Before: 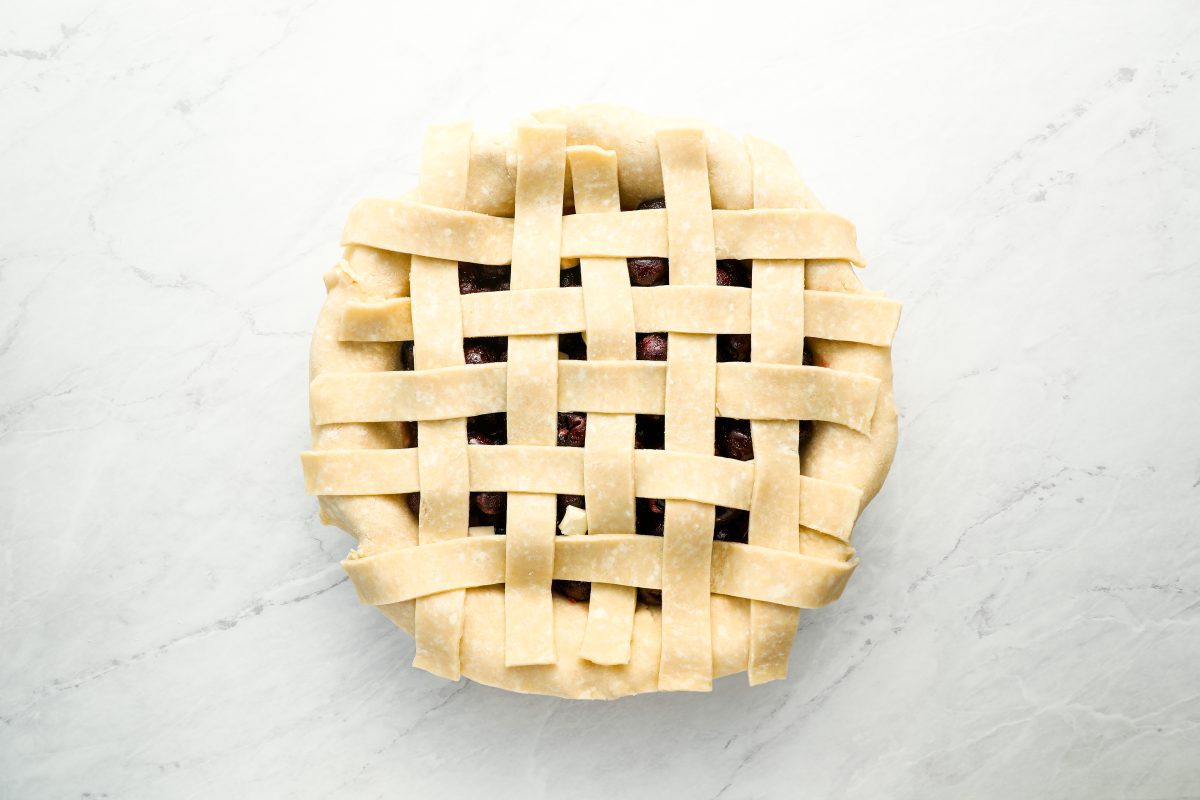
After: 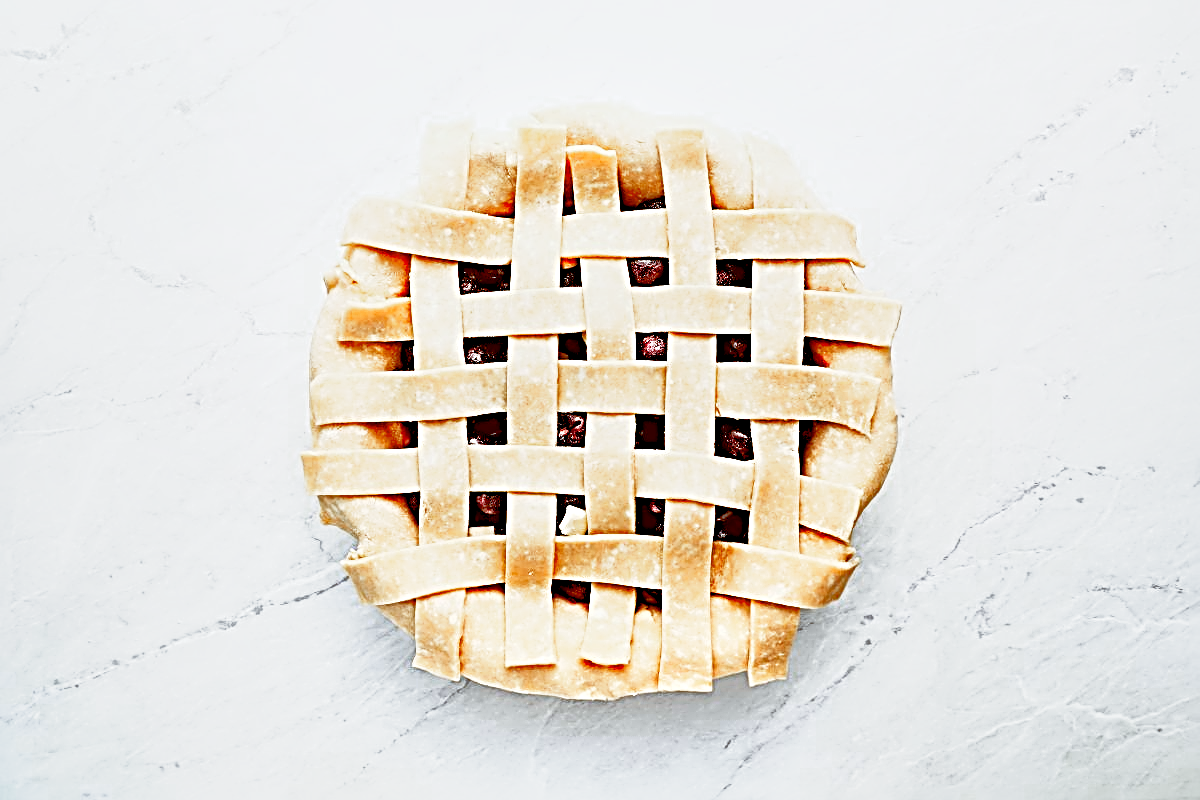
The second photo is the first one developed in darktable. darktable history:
base curve: curves: ch0 [(0, 0) (0.088, 0.125) (0.176, 0.251) (0.354, 0.501) (0.613, 0.749) (1, 0.877)], preserve colors none
color zones: curves: ch0 [(0.473, 0.374) (0.742, 0.784)]; ch1 [(0.354, 0.737) (0.742, 0.705)]; ch2 [(0.318, 0.421) (0.758, 0.532)]
color balance: lift [1, 1.015, 1.004, 0.985], gamma [1, 0.958, 0.971, 1.042], gain [1, 0.956, 0.977, 1.044]
sharpen: radius 4.001, amount 2
white balance: red 1, blue 1
local contrast: mode bilateral grid, contrast 20, coarseness 50, detail 179%, midtone range 0.2
